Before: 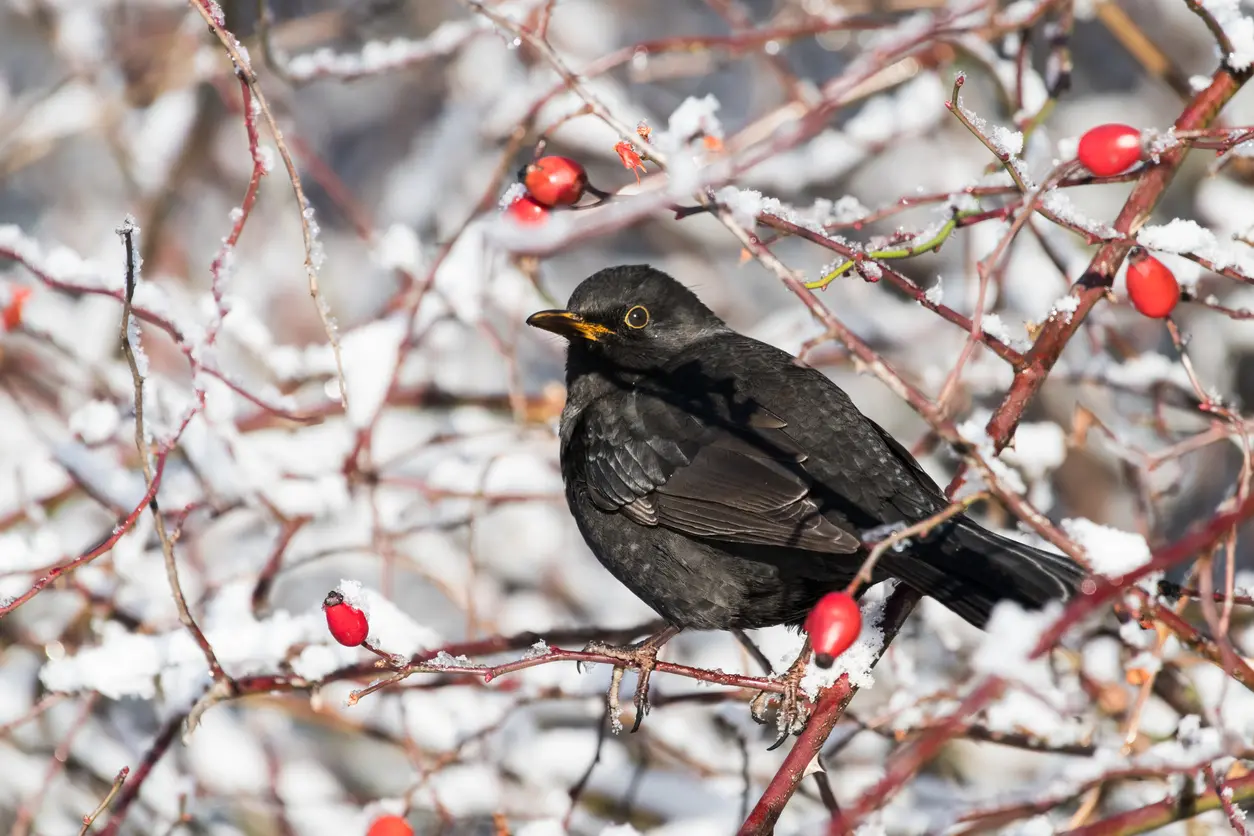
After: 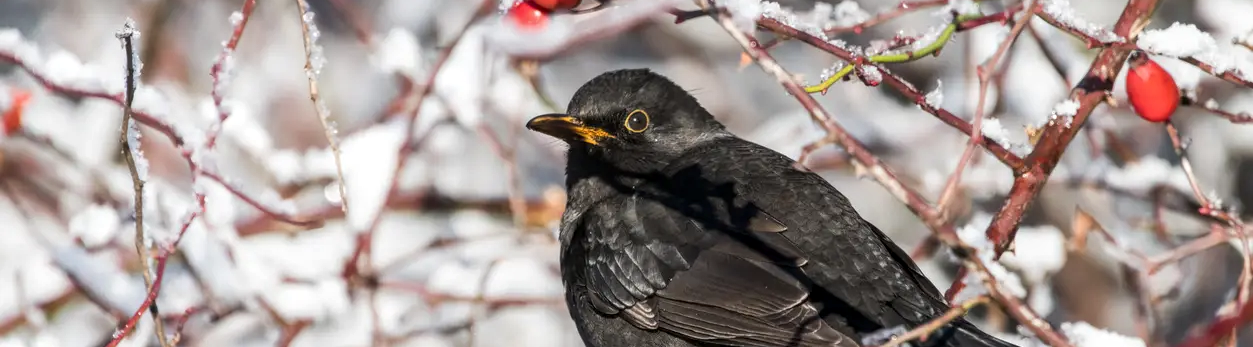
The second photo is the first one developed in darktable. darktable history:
local contrast: on, module defaults
crop and rotate: top 23.449%, bottom 34.966%
